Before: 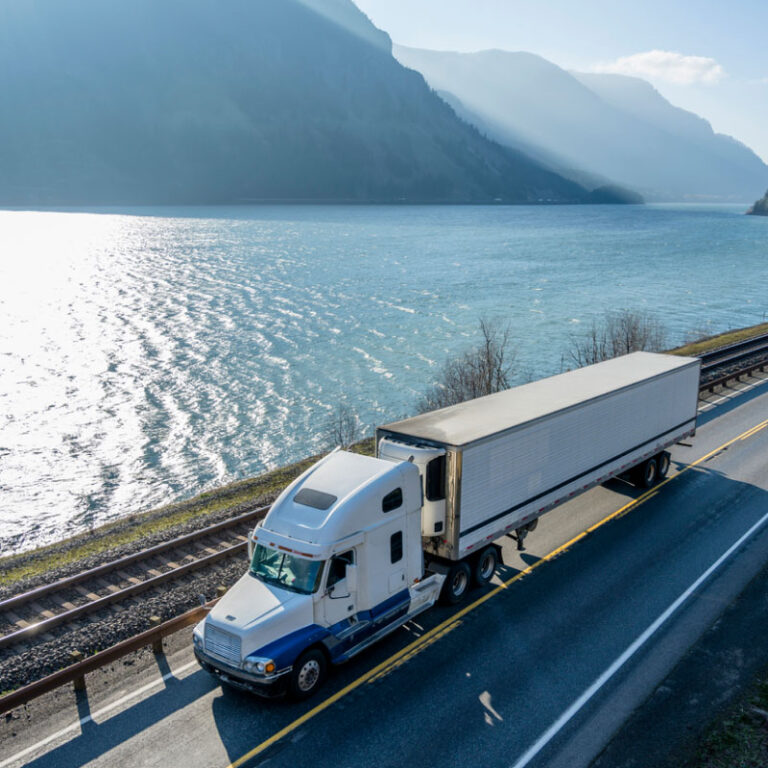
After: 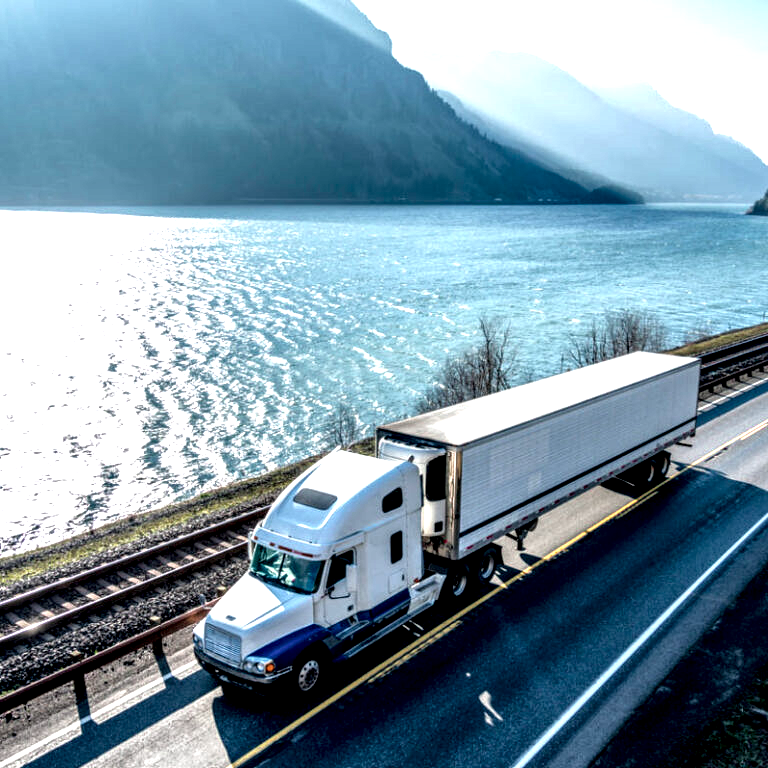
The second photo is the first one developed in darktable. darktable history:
tone equalizer: on, module defaults
exposure: black level correction 0, exposure 0.7 EV, compensate exposure bias true, compensate highlight preservation false
tone curve: curves: ch0 [(0, 0) (0.106, 0.041) (0.256, 0.197) (0.37, 0.336) (0.513, 0.481) (0.667, 0.629) (1, 1)]; ch1 [(0, 0) (0.502, 0.505) (0.553, 0.577) (1, 1)]; ch2 [(0, 0) (0.5, 0.495) (0.56, 0.544) (1, 1)], color space Lab, independent channels, preserve colors none
local contrast: highlights 80%, shadows 57%, detail 175%, midtone range 0.602
